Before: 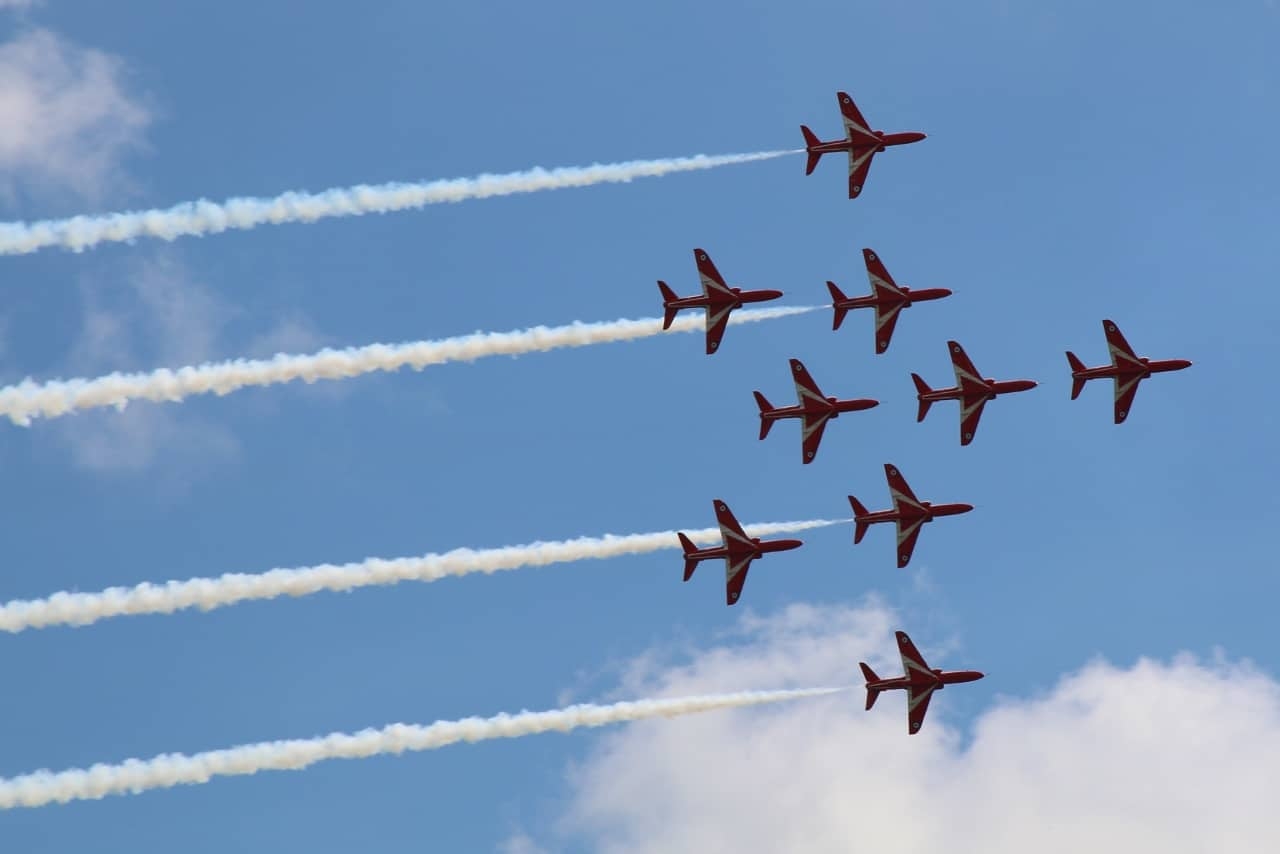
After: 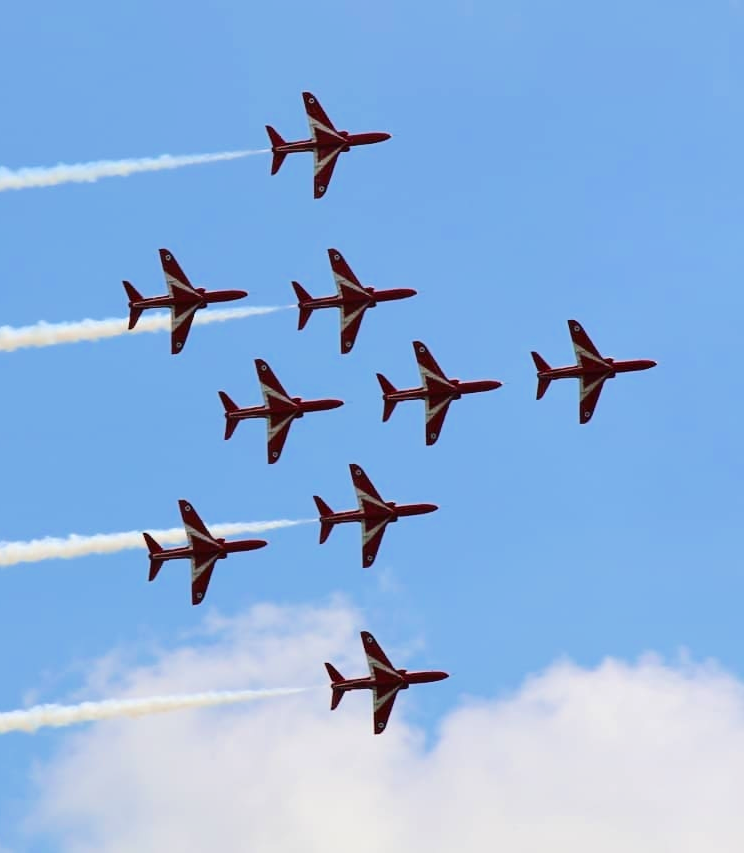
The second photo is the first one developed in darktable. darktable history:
tone equalizer: -7 EV 0.144 EV, -6 EV 0.565 EV, -5 EV 1.13 EV, -4 EV 1.32 EV, -3 EV 1.17 EV, -2 EV 0.6 EV, -1 EV 0.156 EV, edges refinement/feathering 500, mask exposure compensation -1.57 EV, preserve details no
crop: left 41.822%
contrast brightness saturation: brightness -0.097
